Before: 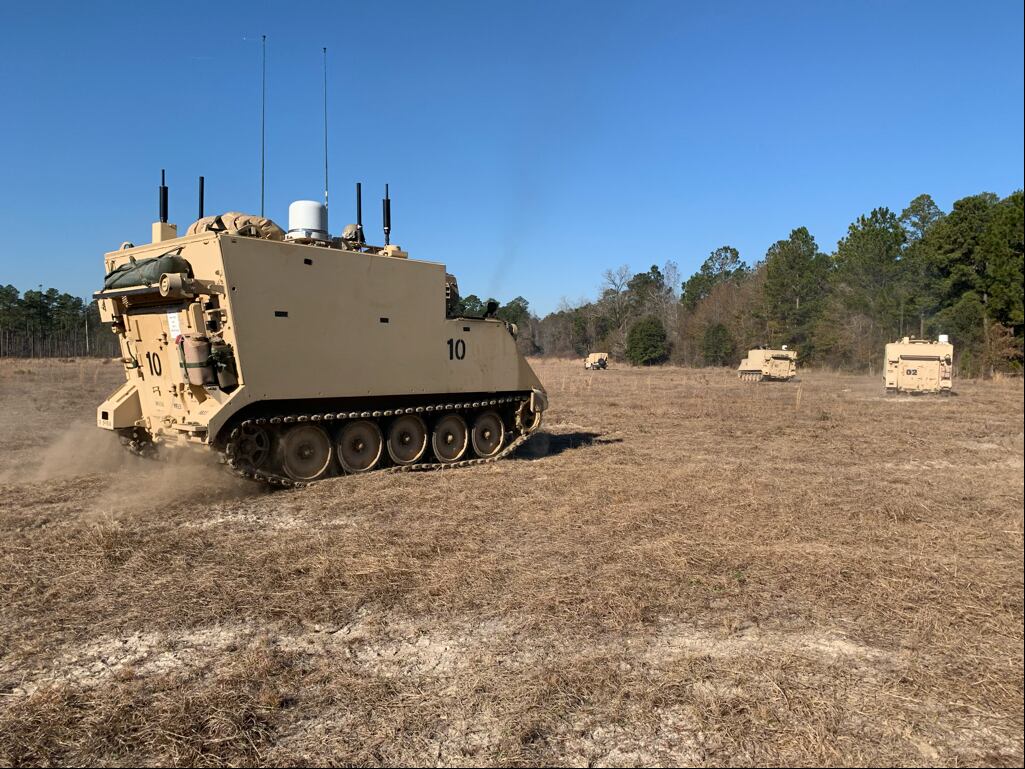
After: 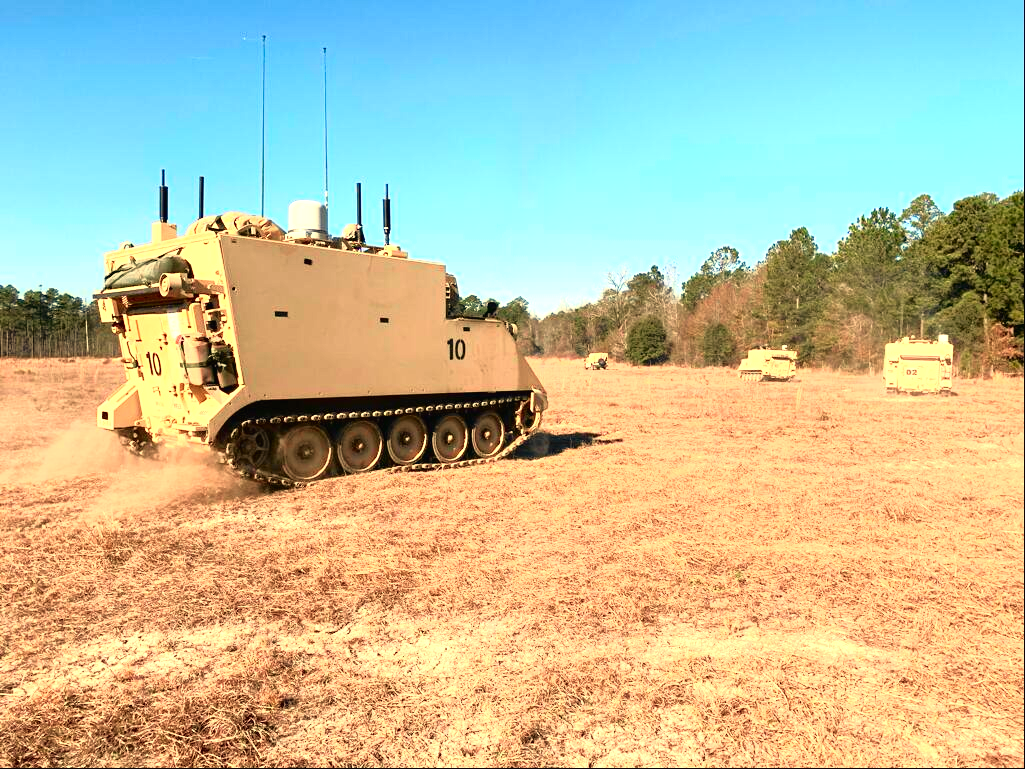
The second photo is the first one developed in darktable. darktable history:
exposure: black level correction 0, exposure 1.2 EV, compensate highlight preservation false
white balance: red 1.123, blue 0.83
tone curve: curves: ch0 [(0, 0.01) (0.037, 0.032) (0.131, 0.108) (0.275, 0.286) (0.483, 0.517) (0.61, 0.661) (0.697, 0.768) (0.797, 0.876) (0.888, 0.952) (0.997, 0.995)]; ch1 [(0, 0) (0.312, 0.262) (0.425, 0.402) (0.5, 0.5) (0.527, 0.532) (0.556, 0.585) (0.683, 0.706) (0.746, 0.77) (1, 1)]; ch2 [(0, 0) (0.223, 0.185) (0.333, 0.284) (0.432, 0.4) (0.502, 0.502) (0.525, 0.527) (0.545, 0.564) (0.587, 0.613) (0.636, 0.654) (0.711, 0.729) (0.845, 0.855) (0.998, 0.977)], color space Lab, independent channels, preserve colors none
